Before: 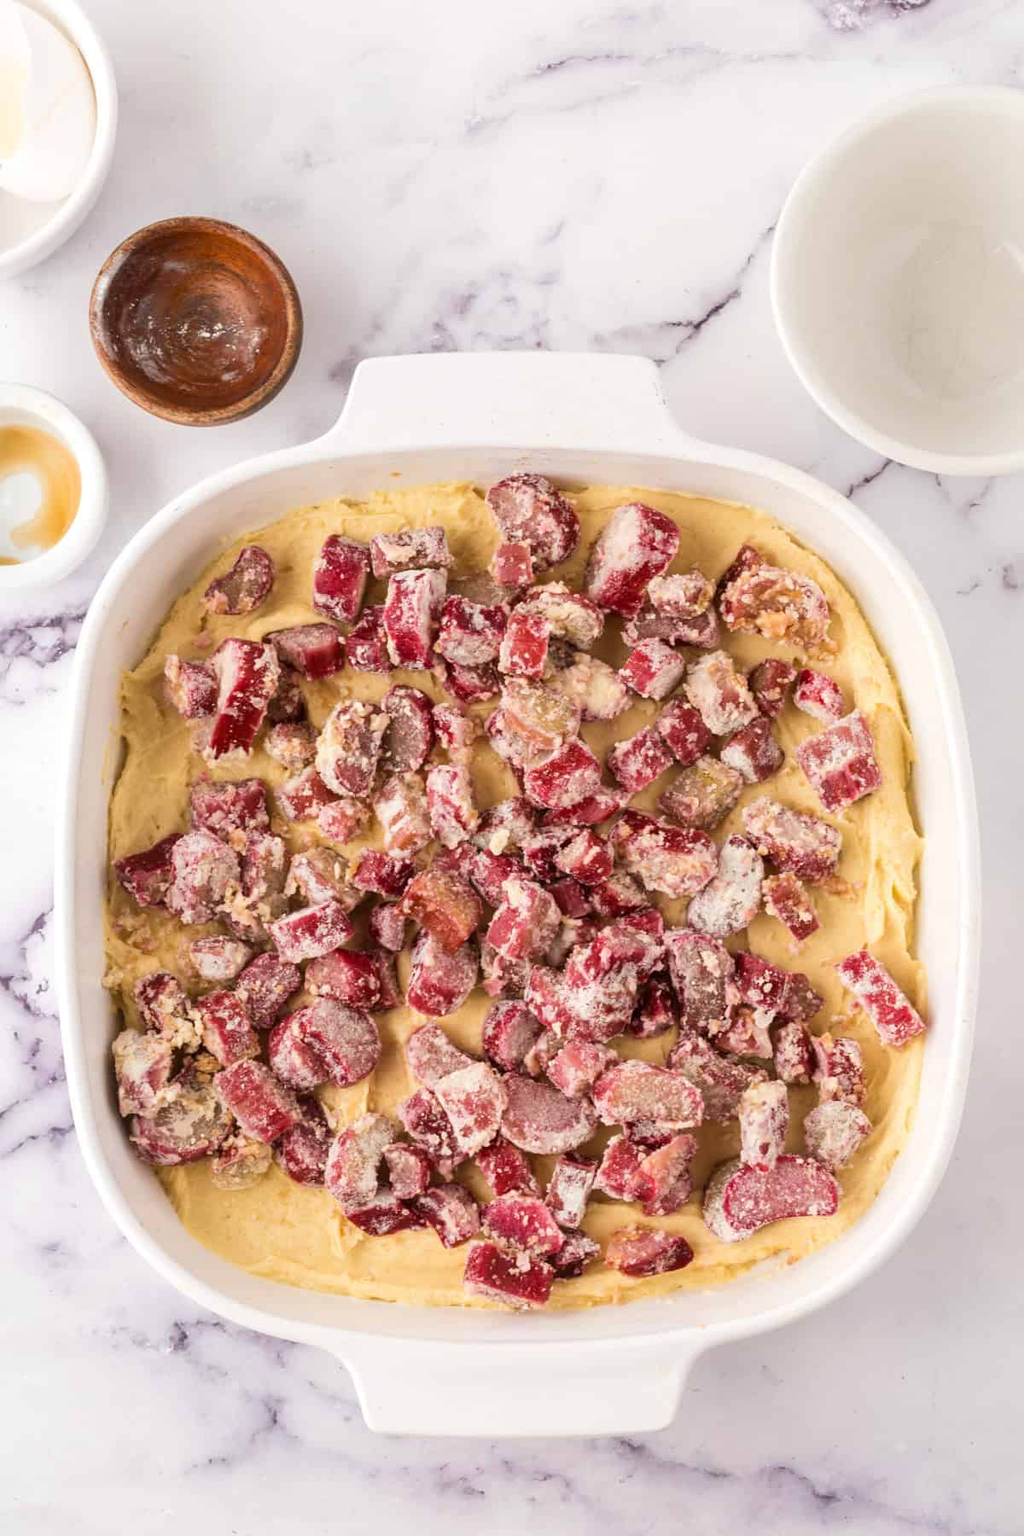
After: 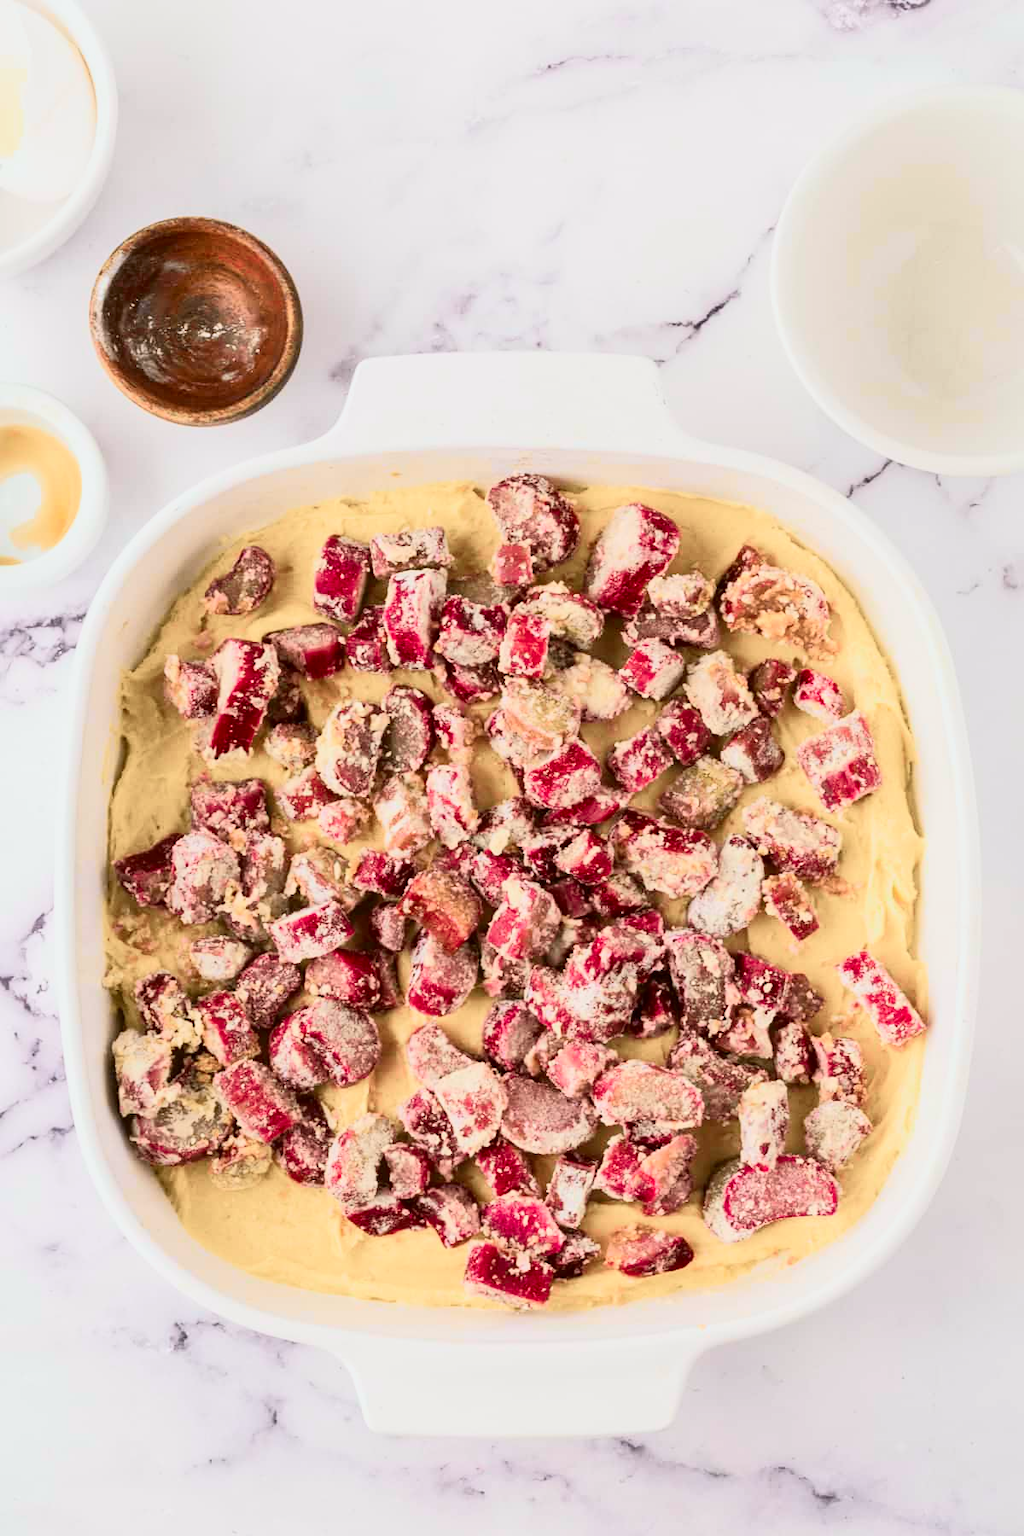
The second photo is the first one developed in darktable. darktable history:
tone curve: curves: ch0 [(0, 0.008) (0.081, 0.044) (0.177, 0.123) (0.283, 0.253) (0.427, 0.441) (0.495, 0.524) (0.661, 0.756) (0.796, 0.859) (1, 0.951)]; ch1 [(0, 0) (0.161, 0.092) (0.35, 0.33) (0.392, 0.392) (0.427, 0.426) (0.479, 0.472) (0.505, 0.5) (0.521, 0.519) (0.567, 0.556) (0.583, 0.588) (0.625, 0.627) (0.678, 0.733) (1, 1)]; ch2 [(0, 0) (0.346, 0.362) (0.404, 0.427) (0.502, 0.499) (0.523, 0.522) (0.544, 0.561) (0.58, 0.59) (0.629, 0.642) (0.717, 0.678) (1, 1)], color space Lab, independent channels, preserve colors none
